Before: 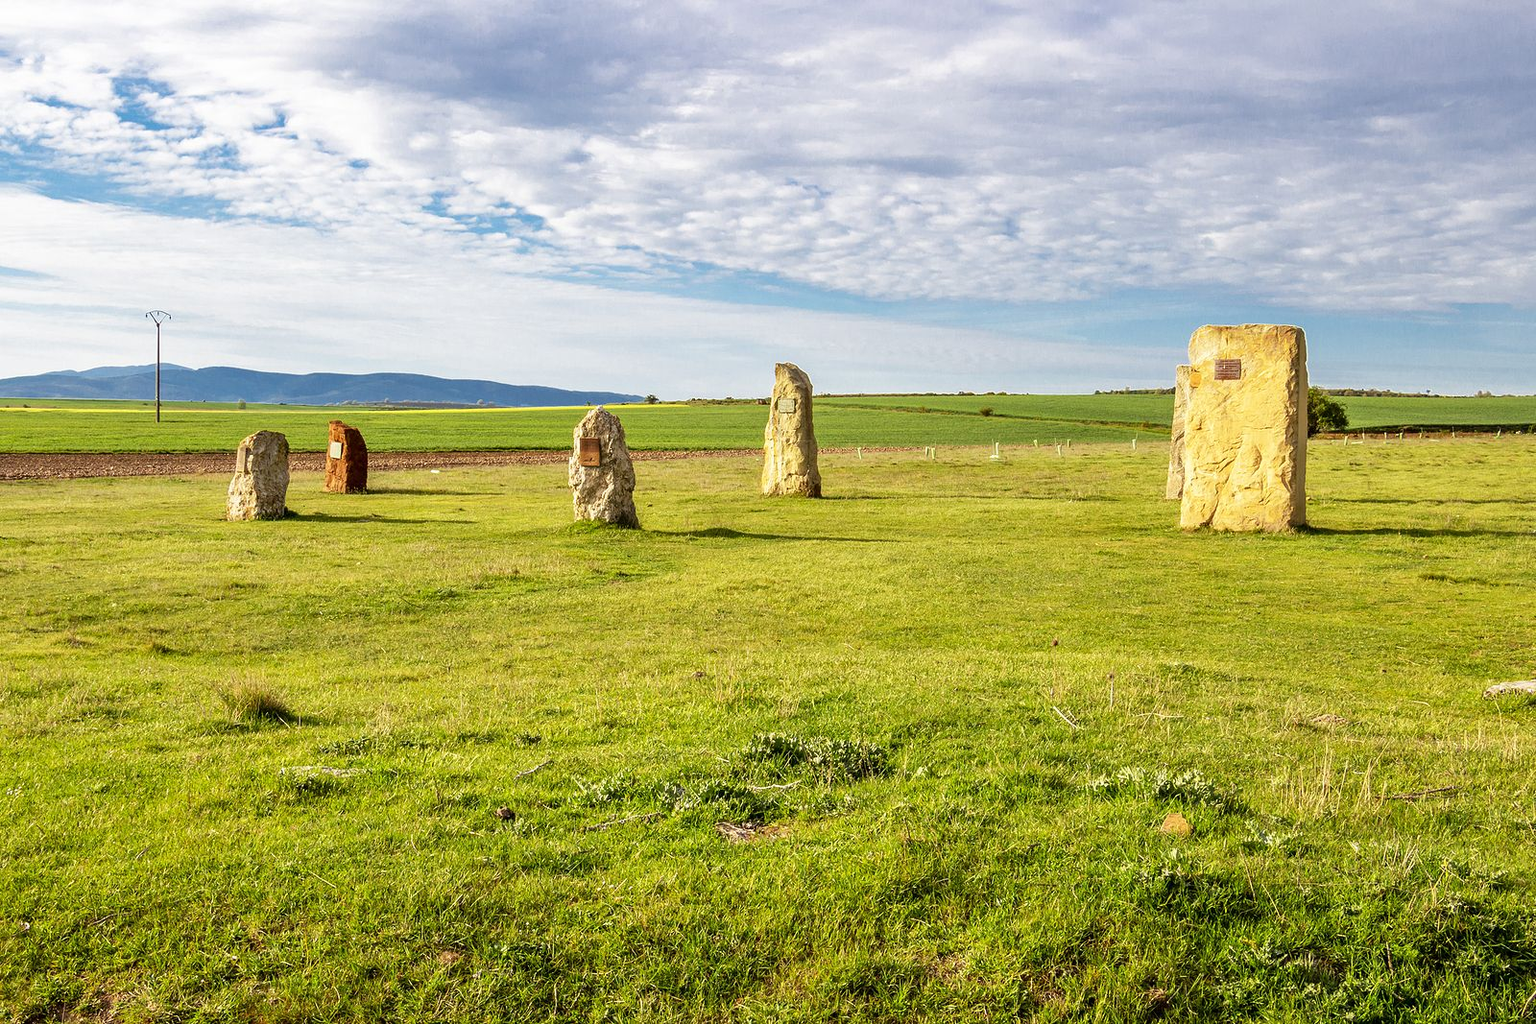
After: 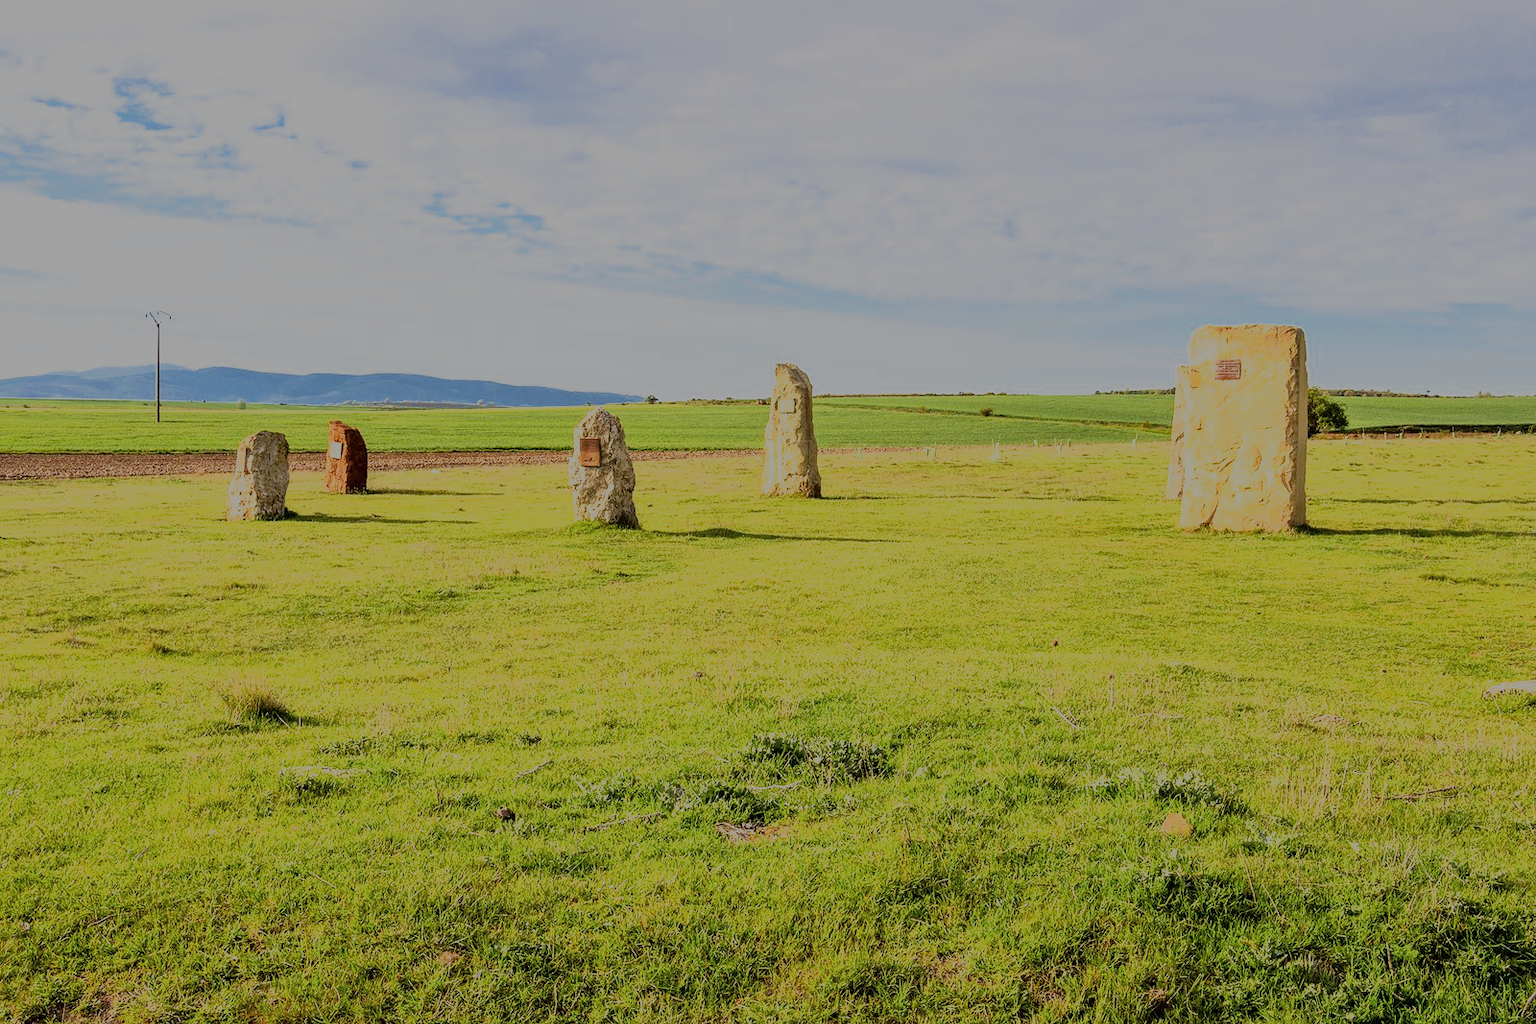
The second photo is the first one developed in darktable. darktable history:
filmic rgb: black relative exposure -13 EV, white relative exposure 4.06 EV, threshold 3 EV, target white luminance 85.04%, hardness 6.28, latitude 41.68%, contrast 0.858, shadows ↔ highlights balance 8.65%, enable highlight reconstruction true
